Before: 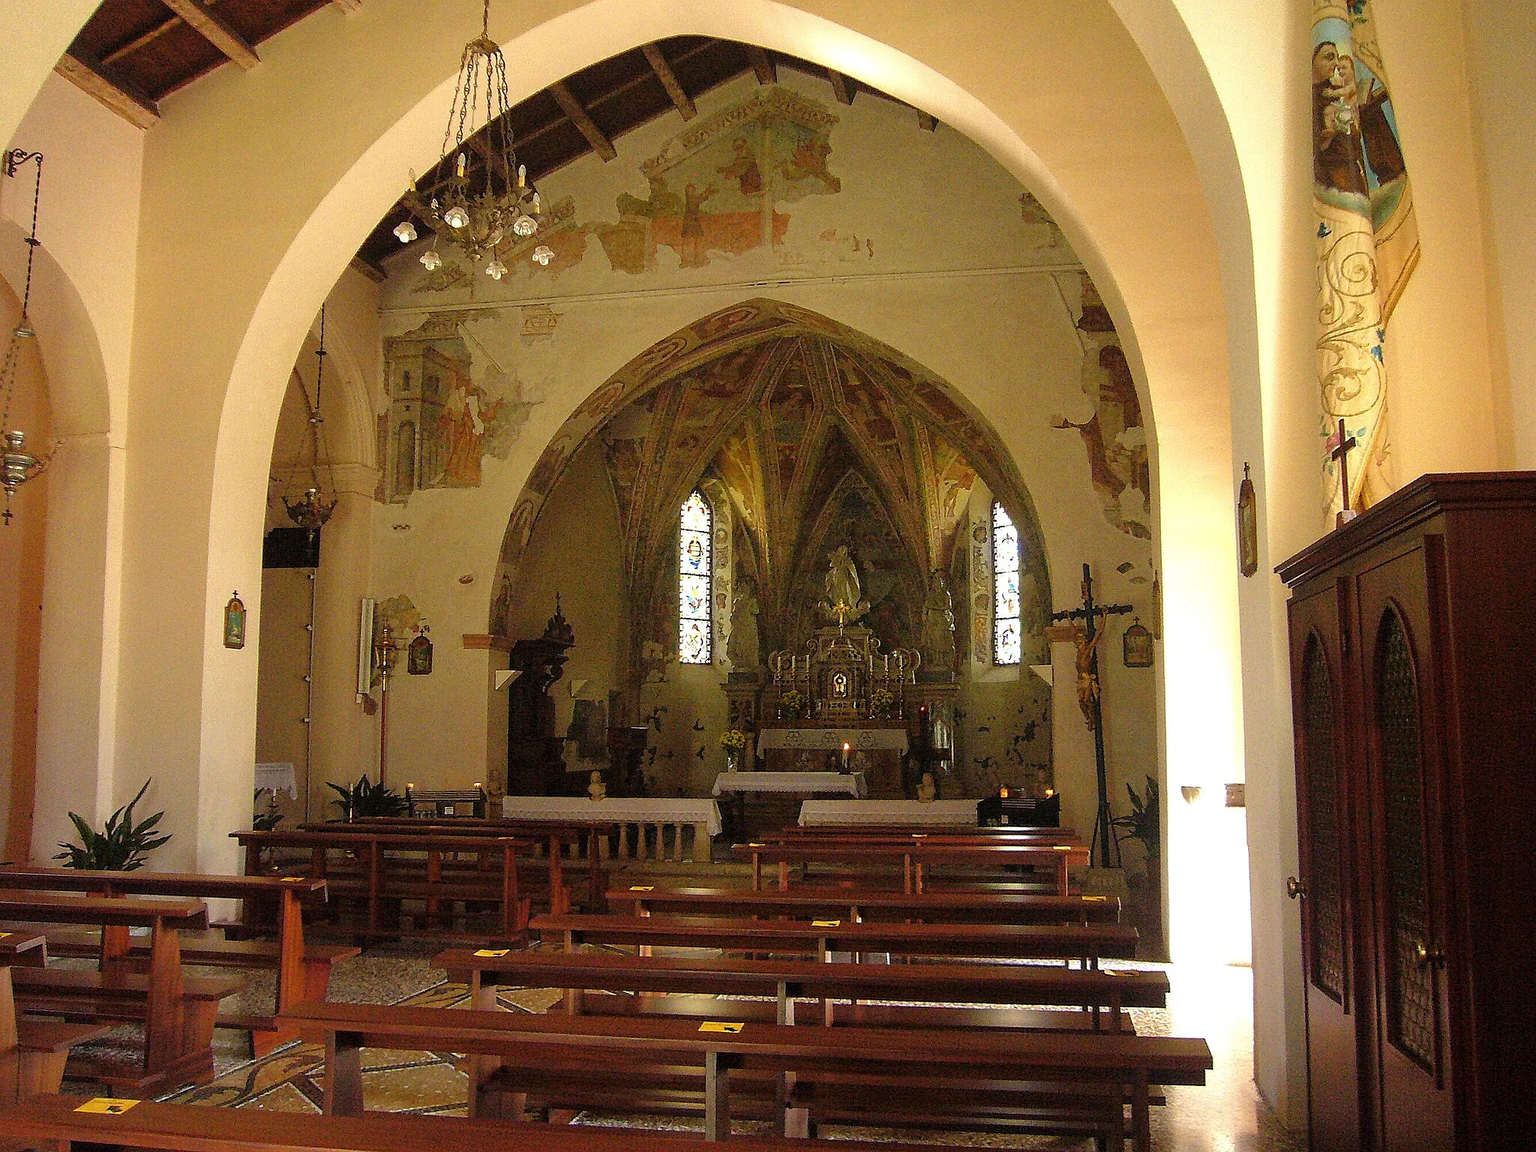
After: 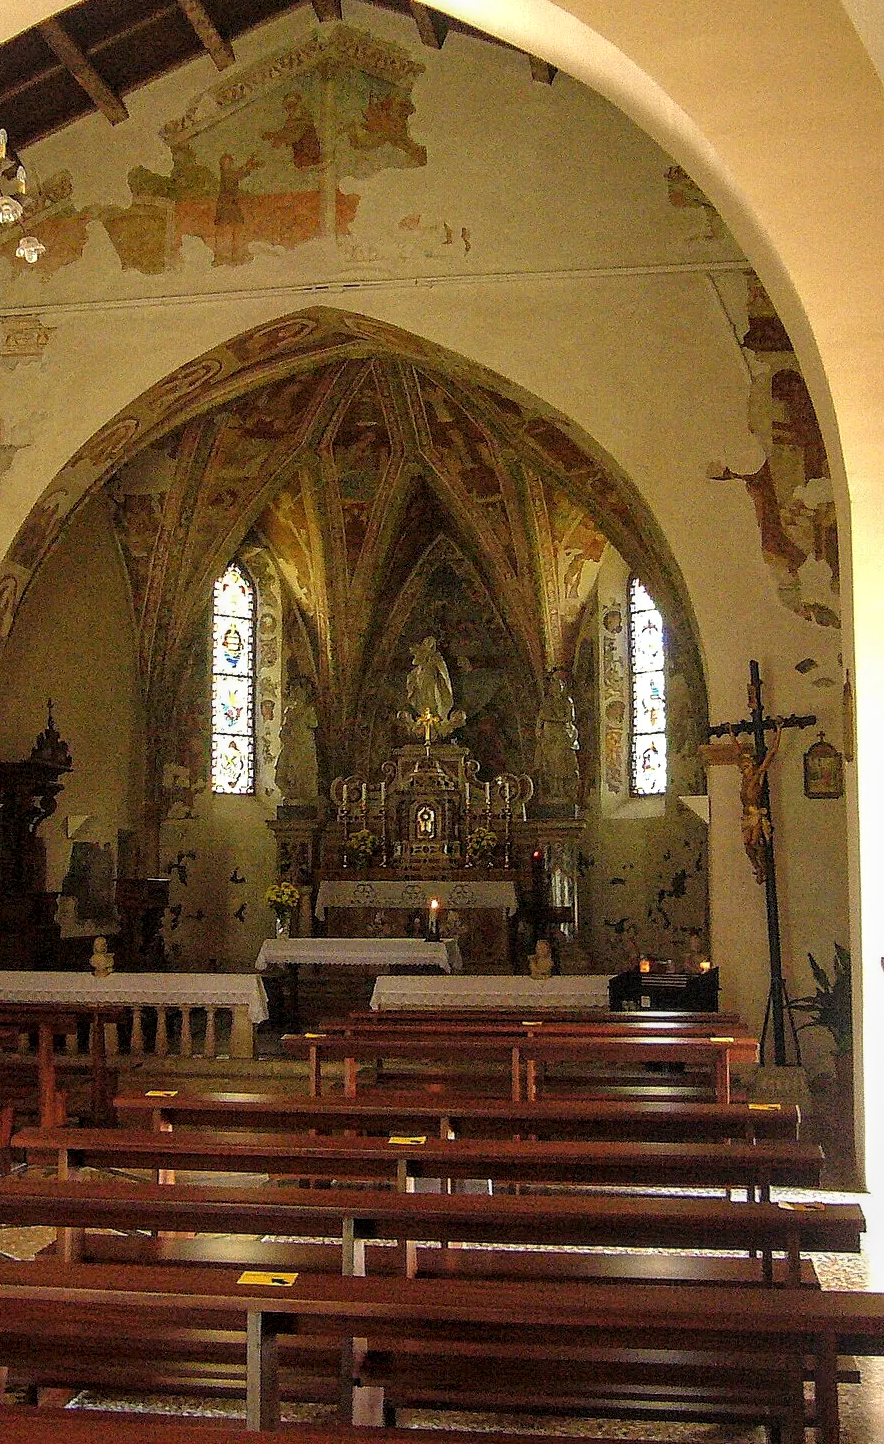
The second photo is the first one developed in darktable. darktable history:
local contrast: on, module defaults
crop: left 33.908%, top 5.96%, right 22.912%
